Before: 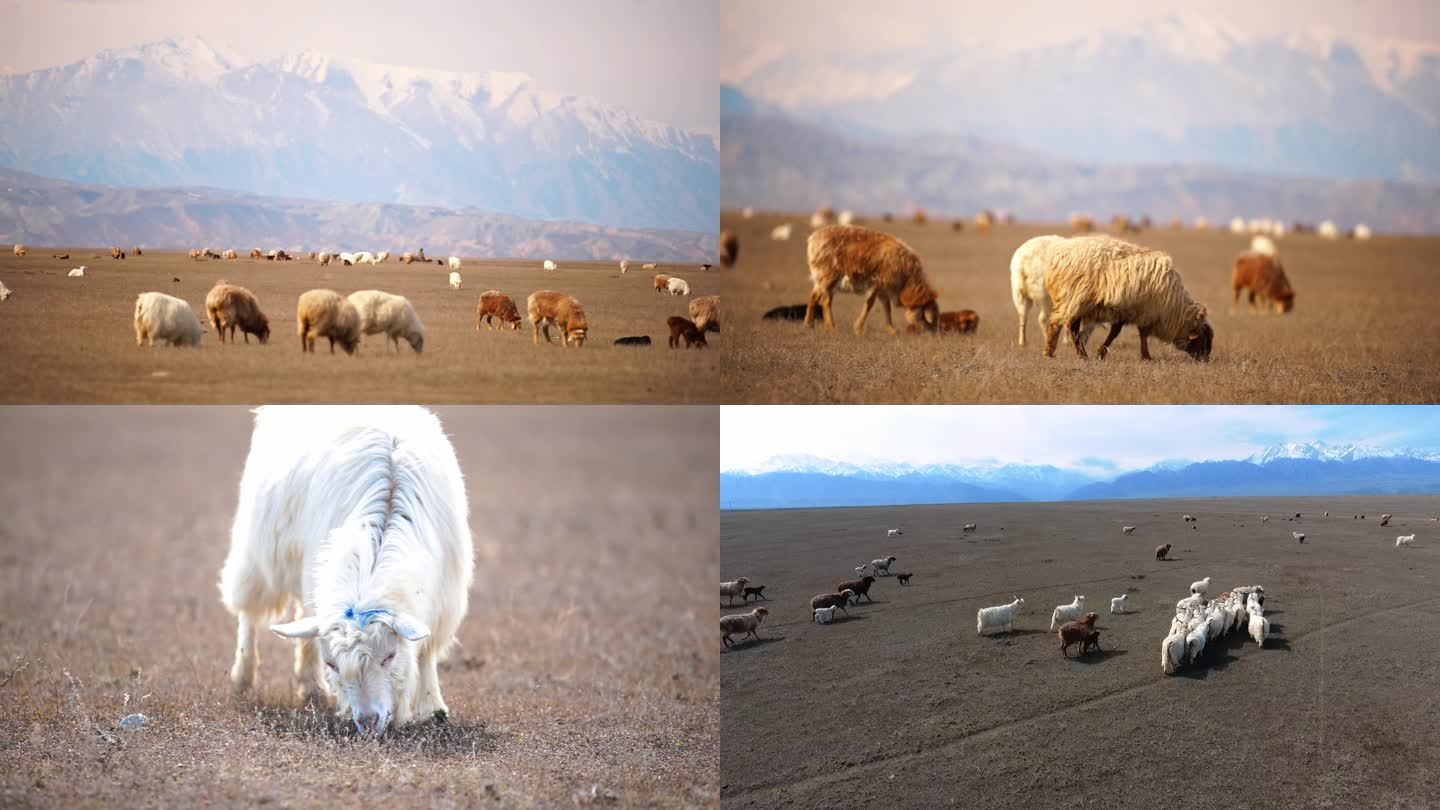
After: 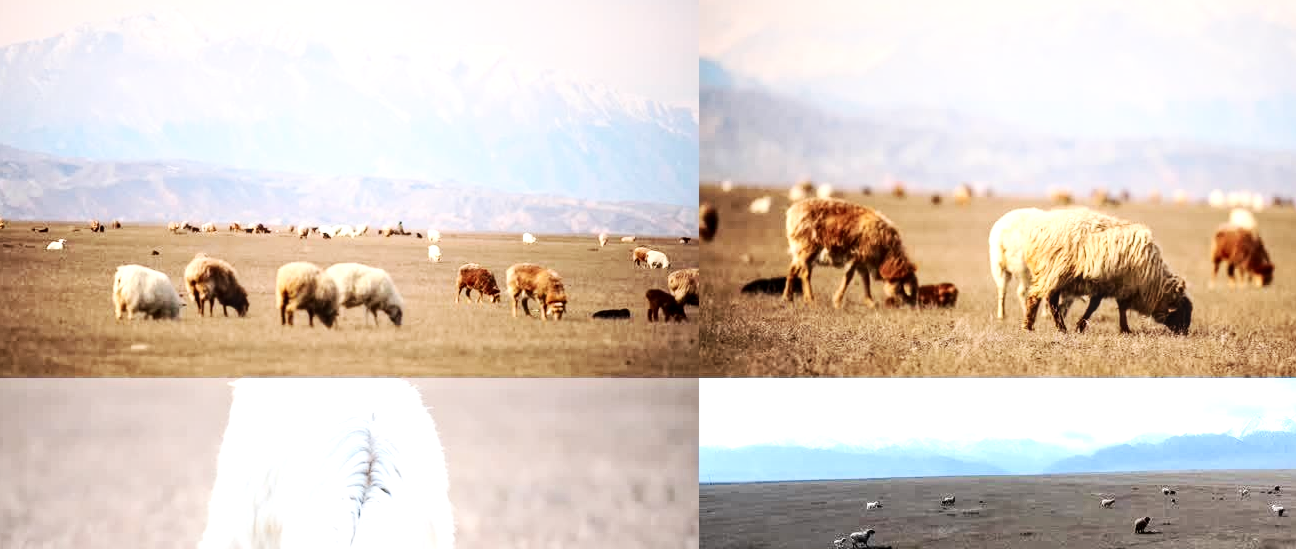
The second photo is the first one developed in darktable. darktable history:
contrast brightness saturation: contrast 0.28
local contrast: detail 144%
exposure: black level correction -0.03, compensate highlight preservation false
crop: left 1.509%, top 3.452%, right 7.696%, bottom 28.452%
base curve: curves: ch0 [(0, 0) (0.036, 0.025) (0.121, 0.166) (0.206, 0.329) (0.605, 0.79) (1, 1)], preserve colors none
